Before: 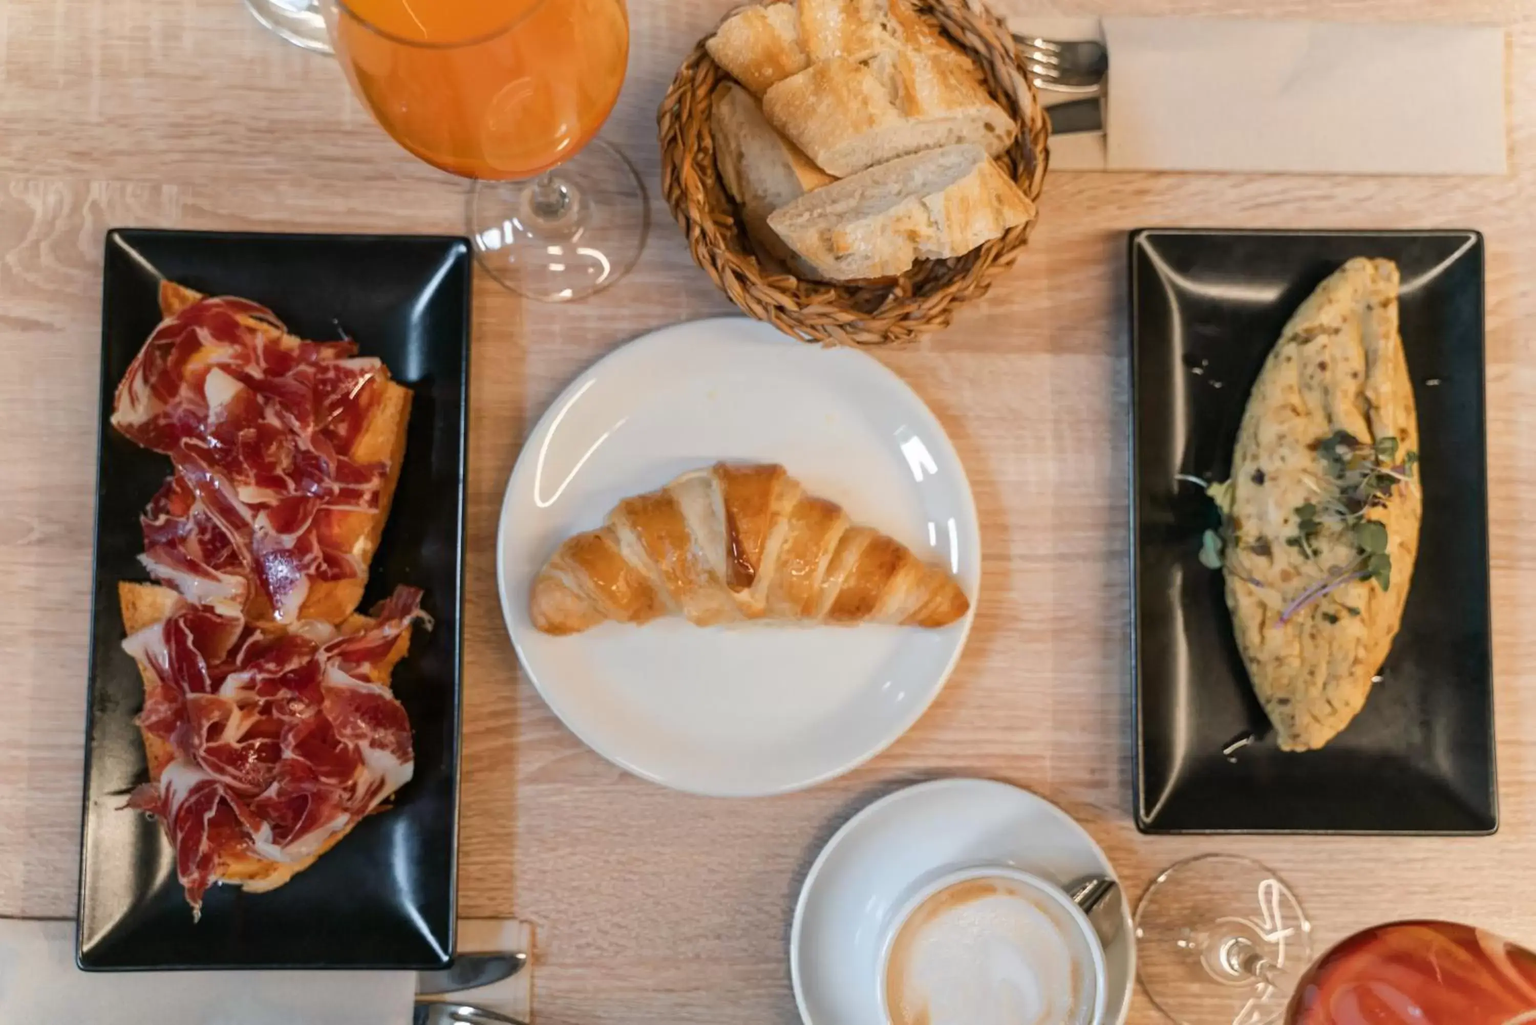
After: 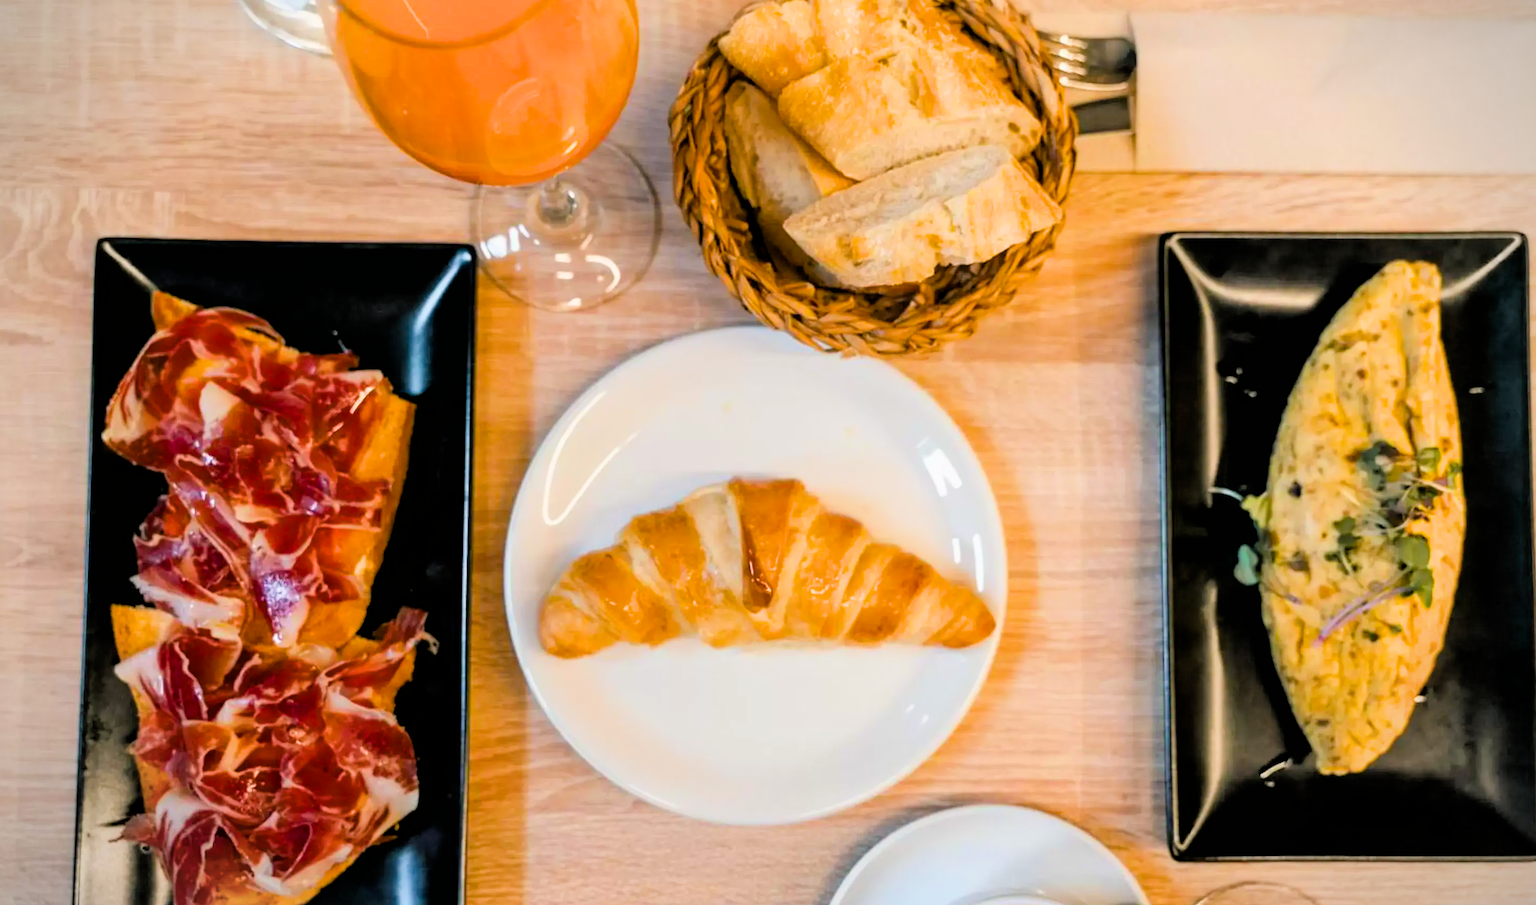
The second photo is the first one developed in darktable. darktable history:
crop and rotate: angle 0.302°, left 0.441%, right 2.592%, bottom 14.299%
color balance rgb: shadows lift › luminance -7.665%, shadows lift › chroma 2.196%, shadows lift › hue 199.29°, linear chroma grading › global chroma 22.971%, perceptual saturation grading › global saturation 12.629%, global vibrance 25.129%
filmic rgb: black relative exposure -3.82 EV, white relative exposure 3.48 EV, hardness 2.59, contrast 1.103
exposure: exposure 0.7 EV, compensate highlight preservation false
vignetting: fall-off start 88.61%, fall-off radius 43.56%, width/height ratio 1.168
